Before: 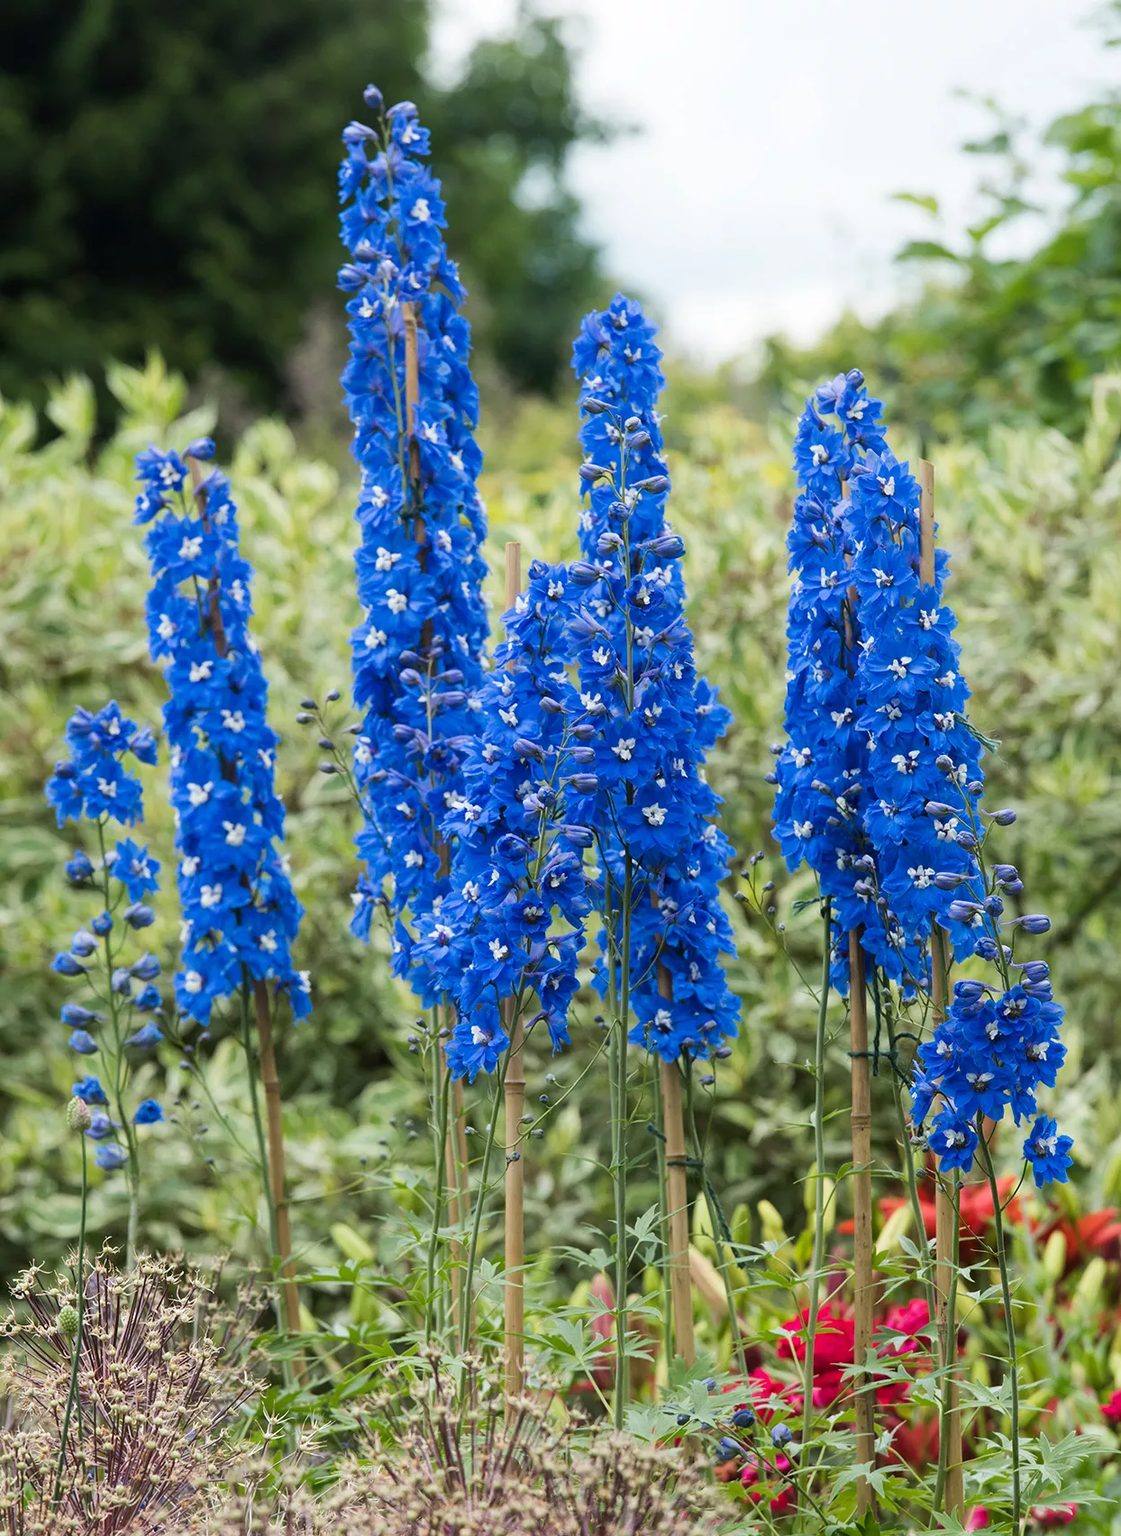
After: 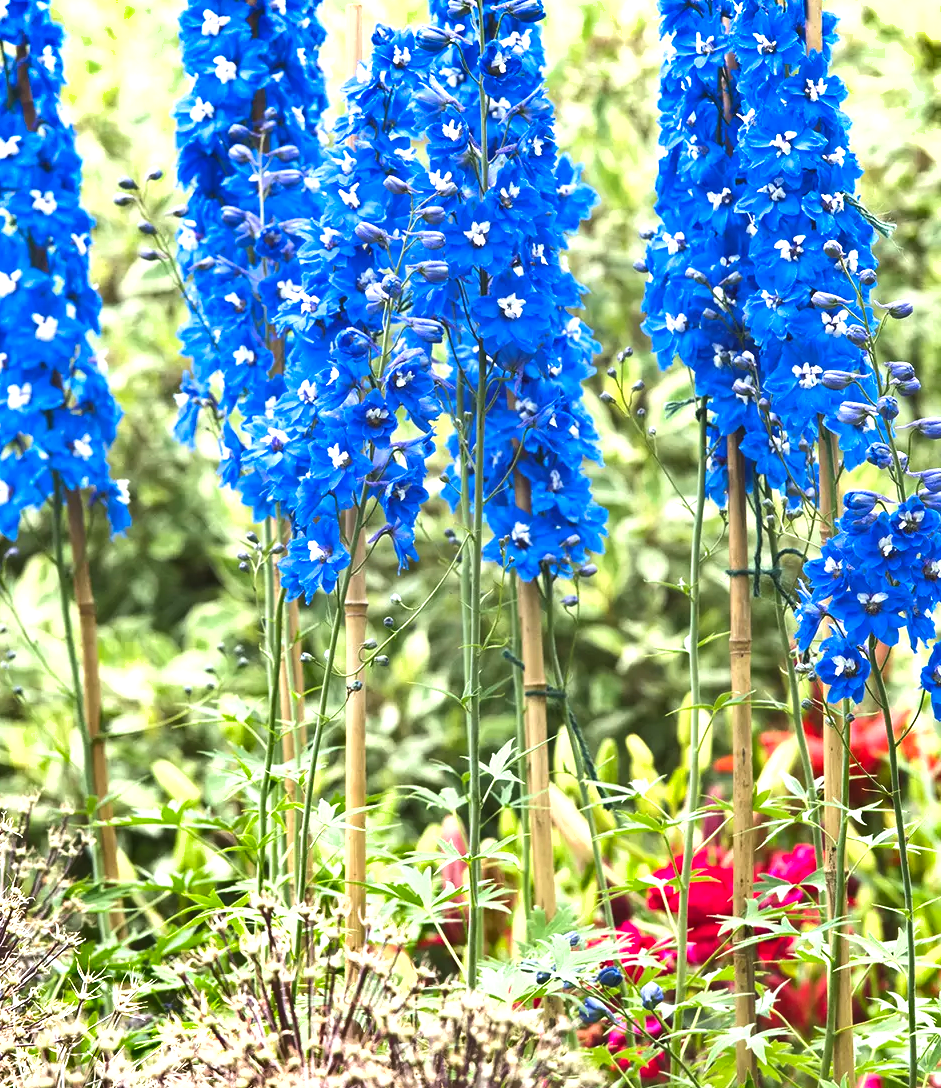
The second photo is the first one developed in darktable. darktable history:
crop and rotate: left 17.299%, top 35.115%, right 7.015%, bottom 1.024%
shadows and highlights: soften with gaussian
exposure: black level correction -0.002, exposure 1.35 EV, compensate highlight preservation false
